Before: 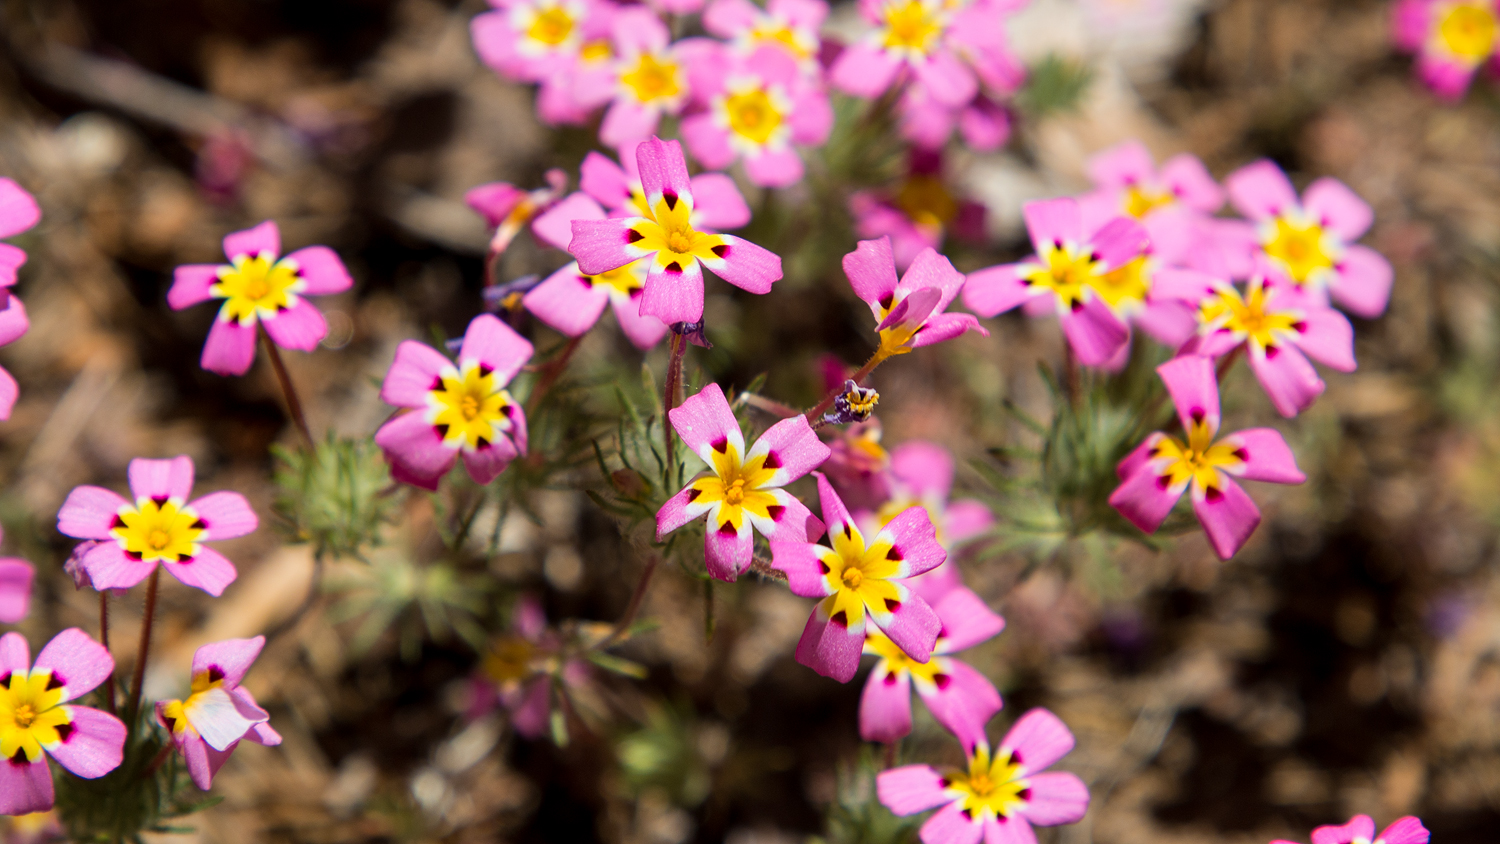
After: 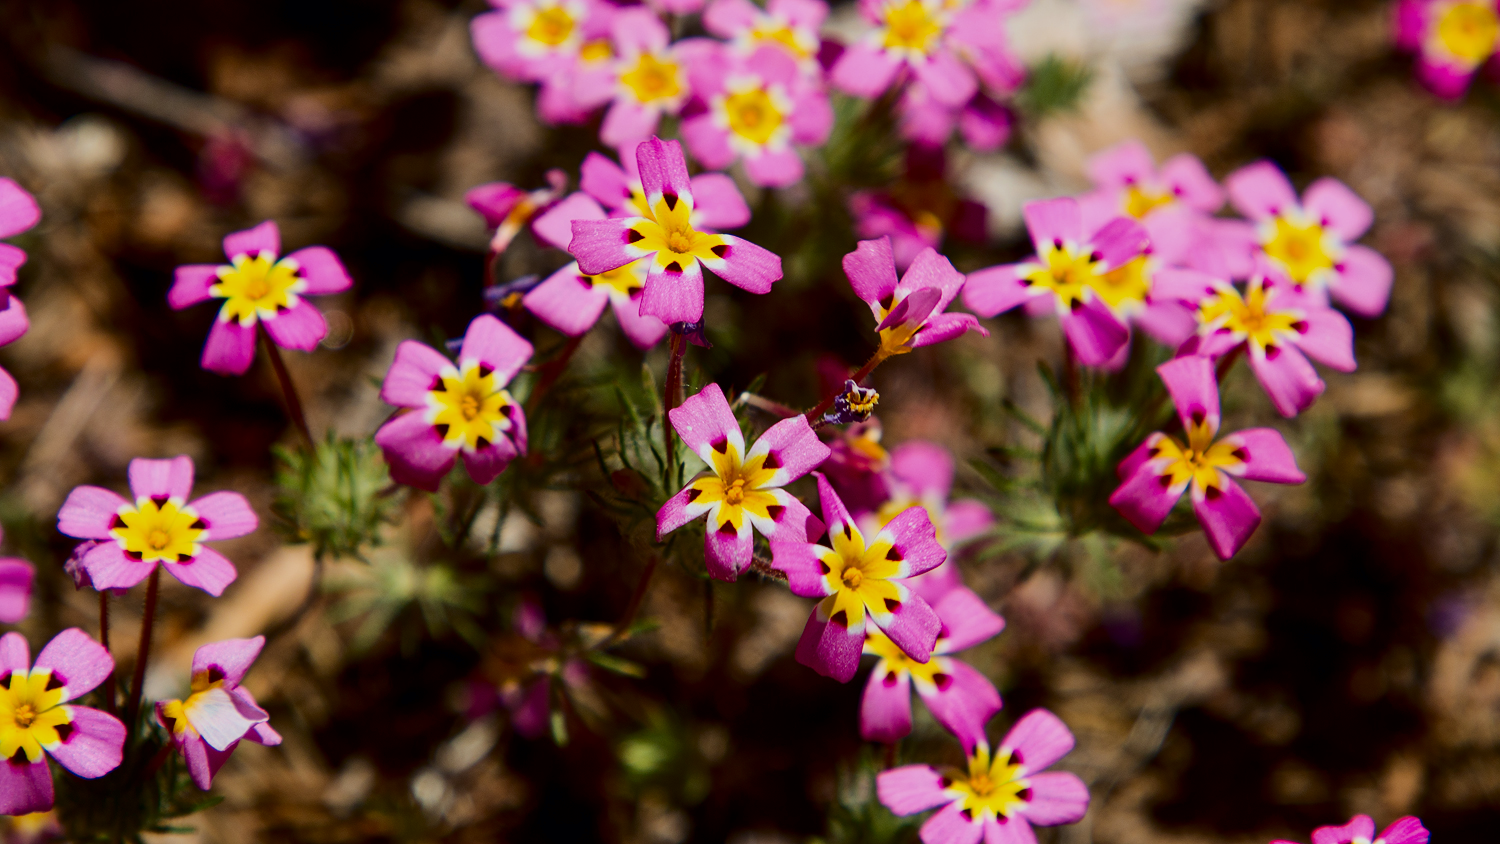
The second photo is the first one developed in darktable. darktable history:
contrast brightness saturation: contrast 0.193, brightness -0.223, saturation 0.116
filmic rgb: black relative exposure -9.61 EV, white relative exposure 3.01 EV, hardness 6.14, preserve chrominance max RGB, color science v6 (2022), contrast in shadows safe, contrast in highlights safe
